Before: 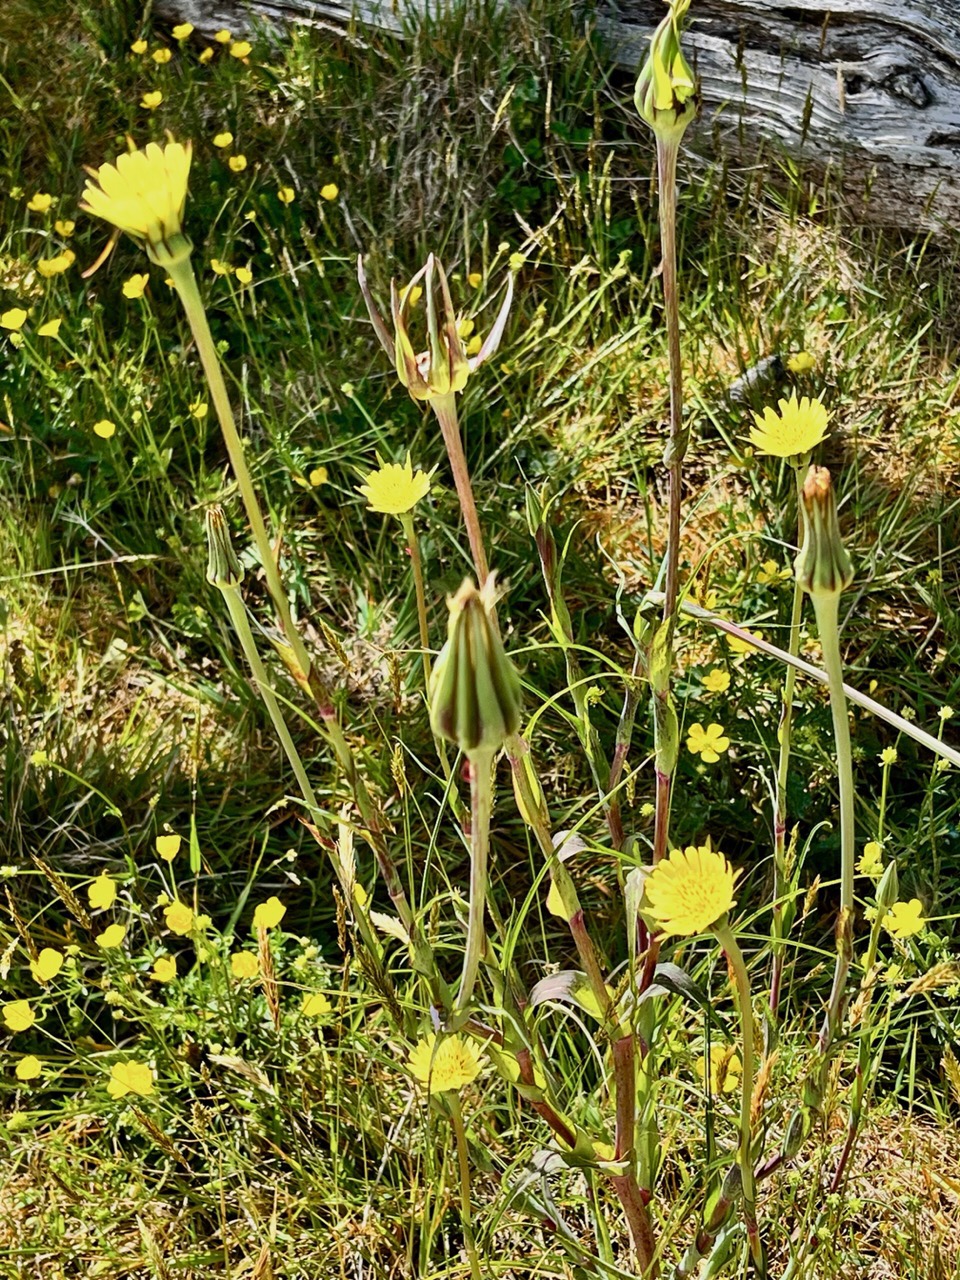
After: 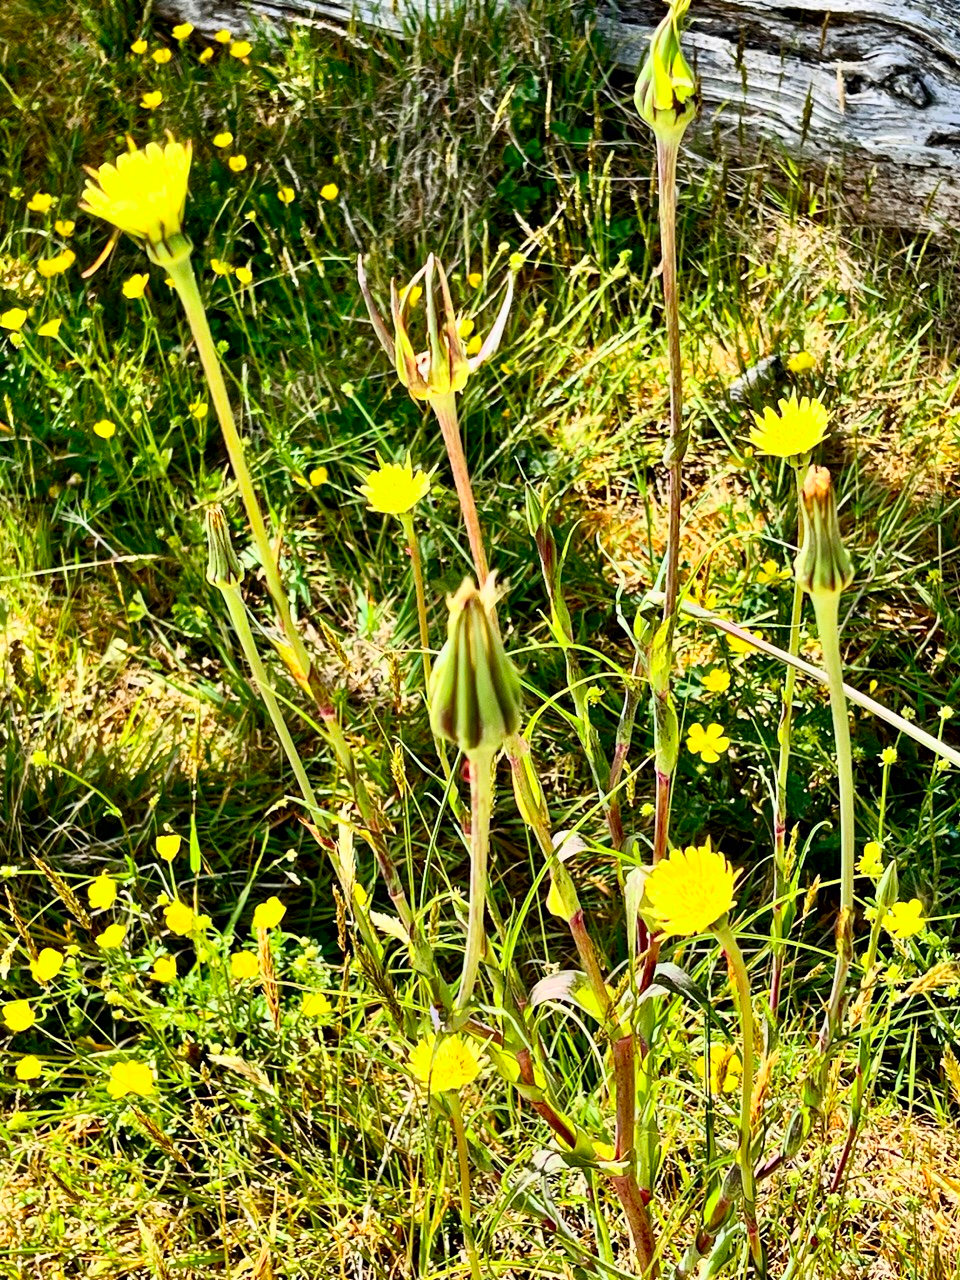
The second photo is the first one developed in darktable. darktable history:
contrast brightness saturation: contrast 0.236, brightness 0.257, saturation 0.384
shadows and highlights: shadows -31.27, highlights 30.14
tone equalizer: mask exposure compensation -0.494 EV
